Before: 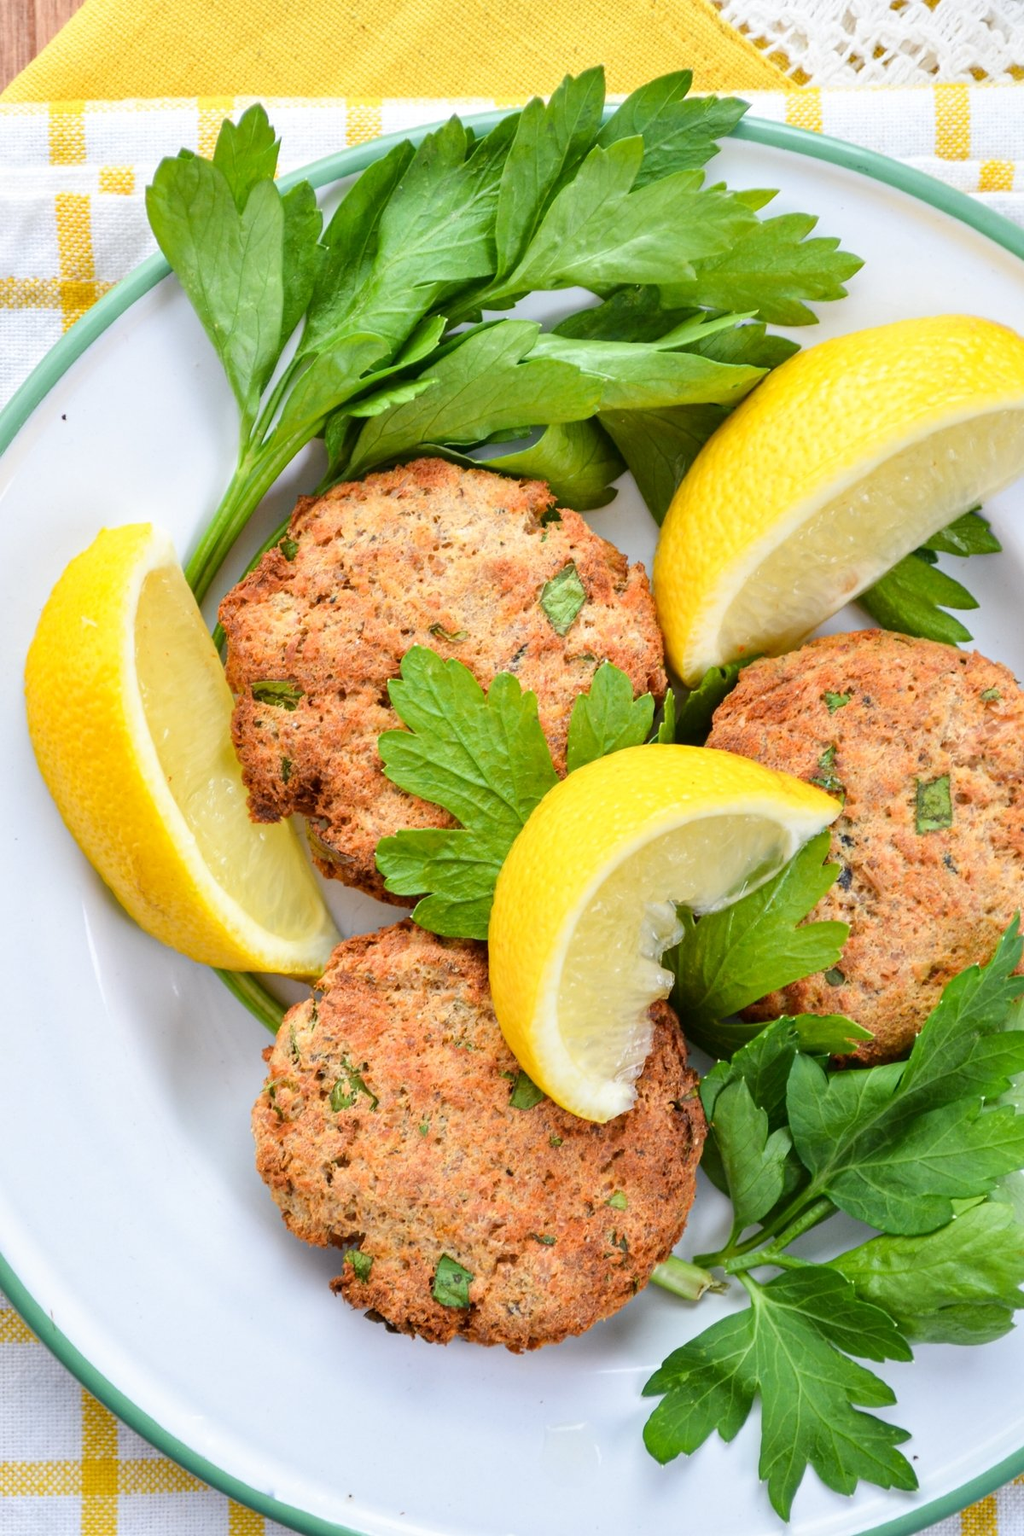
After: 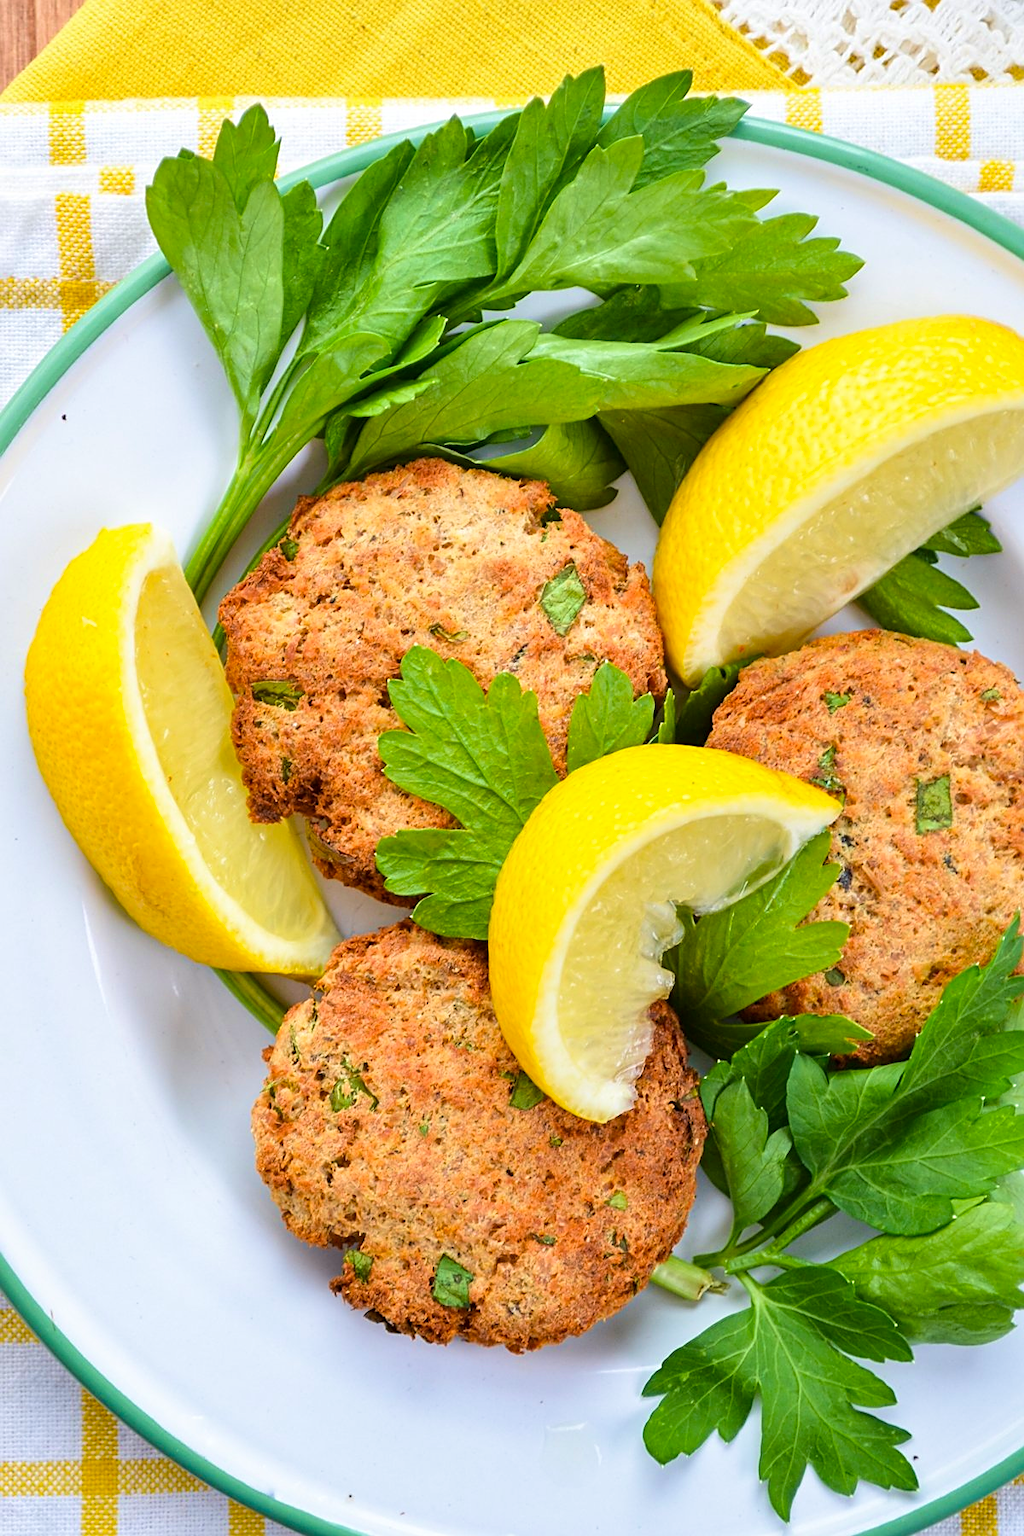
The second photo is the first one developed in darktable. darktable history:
sharpen: on, module defaults
color balance rgb: perceptual saturation grading › global saturation 8.226%, perceptual saturation grading › shadows 2.822%, global vibrance 20%
velvia: on, module defaults
